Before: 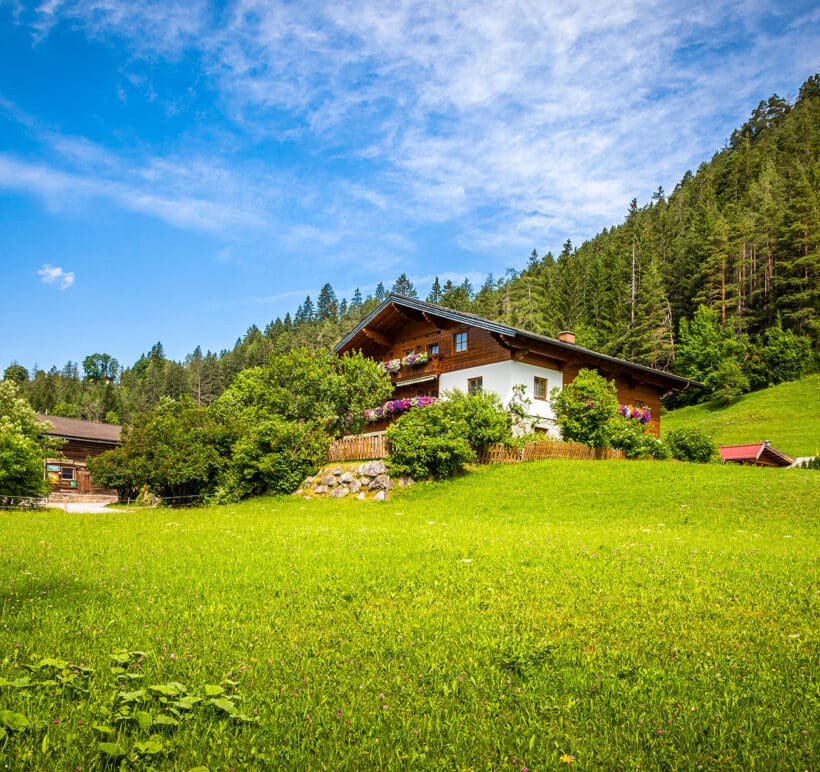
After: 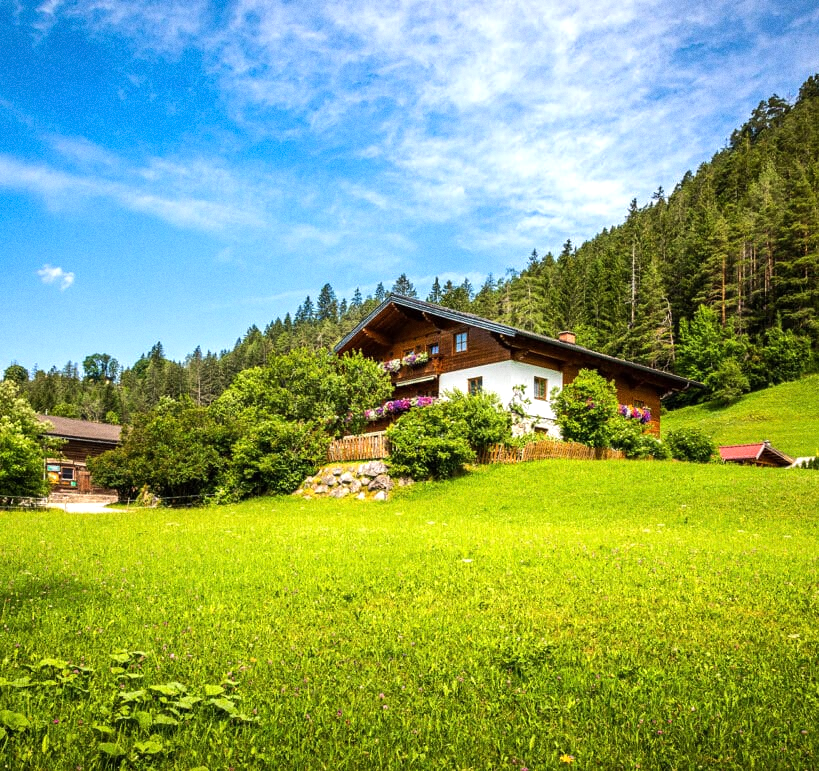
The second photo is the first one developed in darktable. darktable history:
grain: on, module defaults
tone equalizer: -8 EV -0.417 EV, -7 EV -0.389 EV, -6 EV -0.333 EV, -5 EV -0.222 EV, -3 EV 0.222 EV, -2 EV 0.333 EV, -1 EV 0.389 EV, +0 EV 0.417 EV, edges refinement/feathering 500, mask exposure compensation -1.57 EV, preserve details no
